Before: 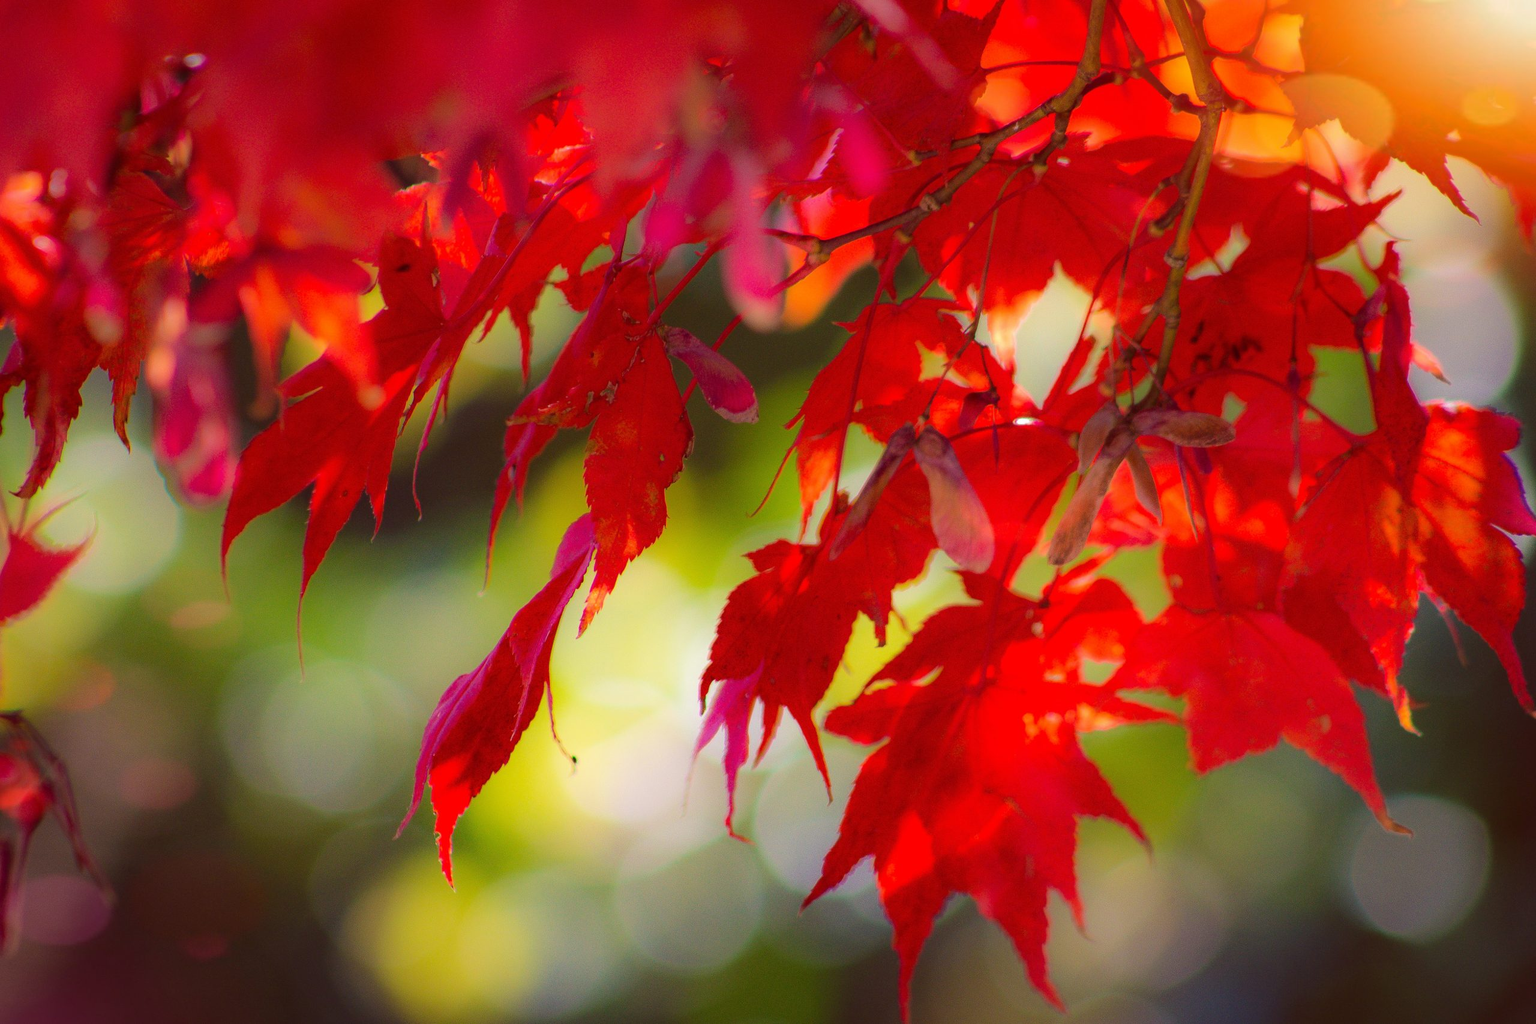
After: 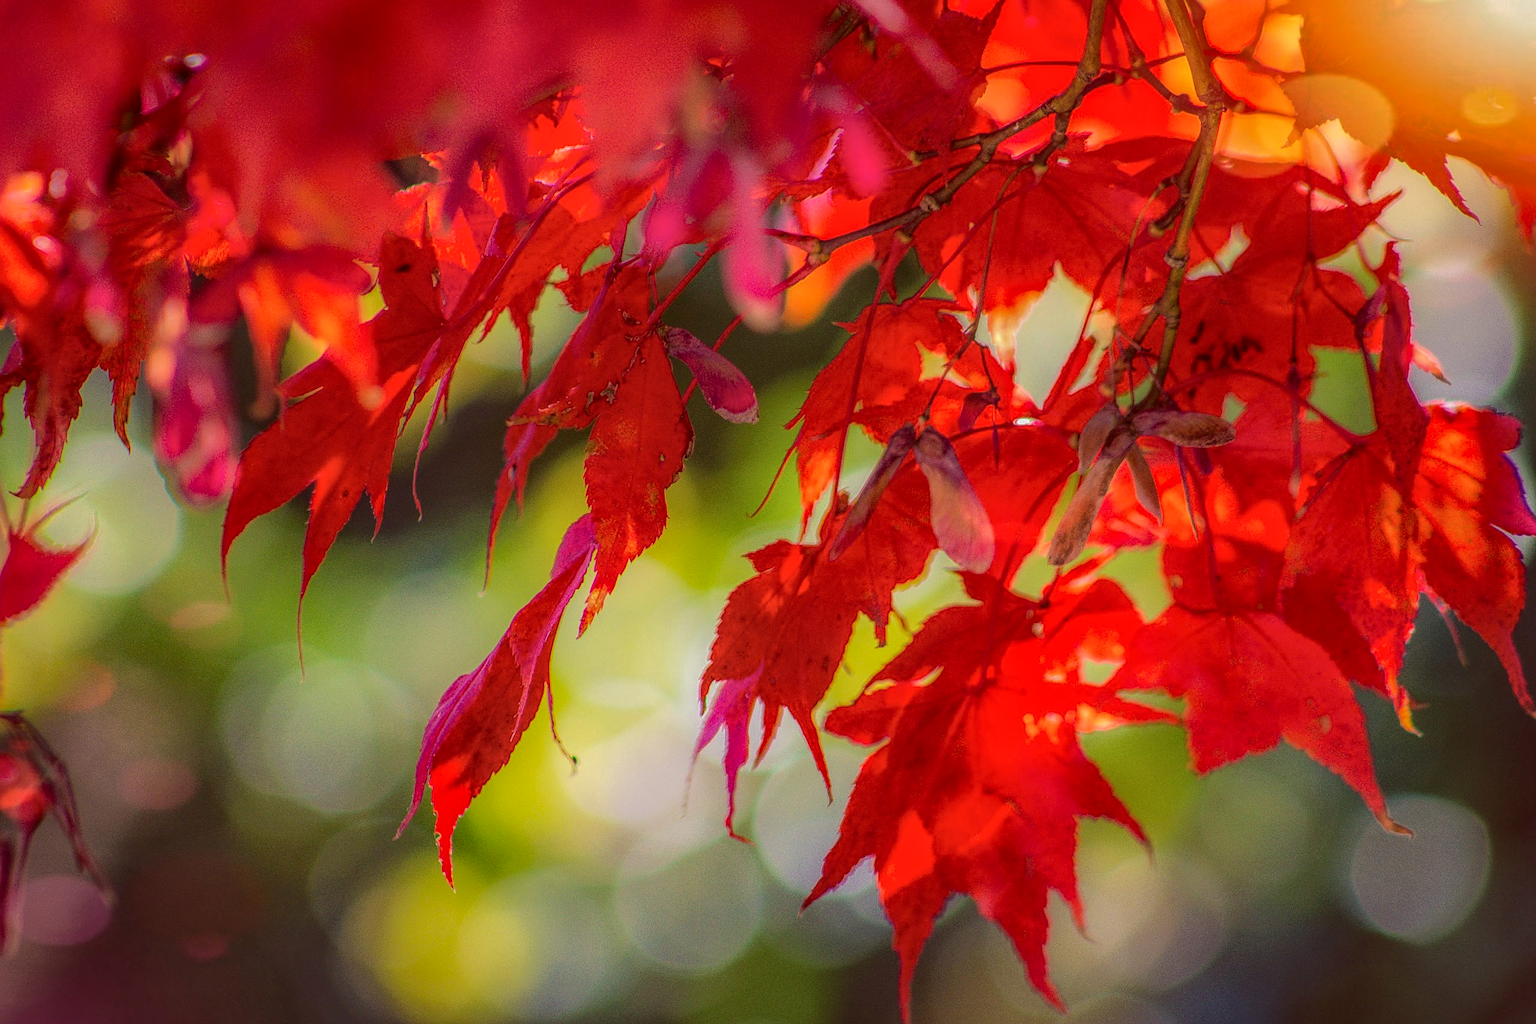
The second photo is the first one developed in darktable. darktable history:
local contrast: highlights 20%, shadows 30%, detail 200%, midtone range 0.2
sharpen: on, module defaults
